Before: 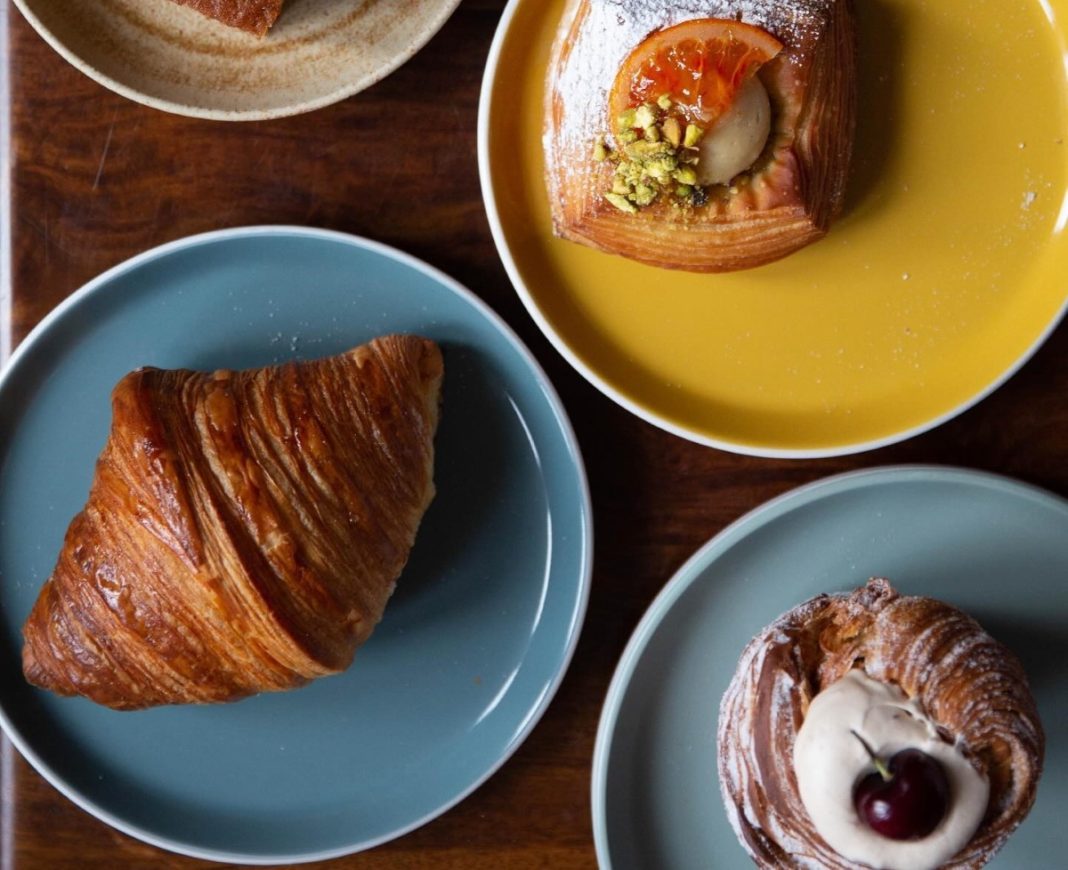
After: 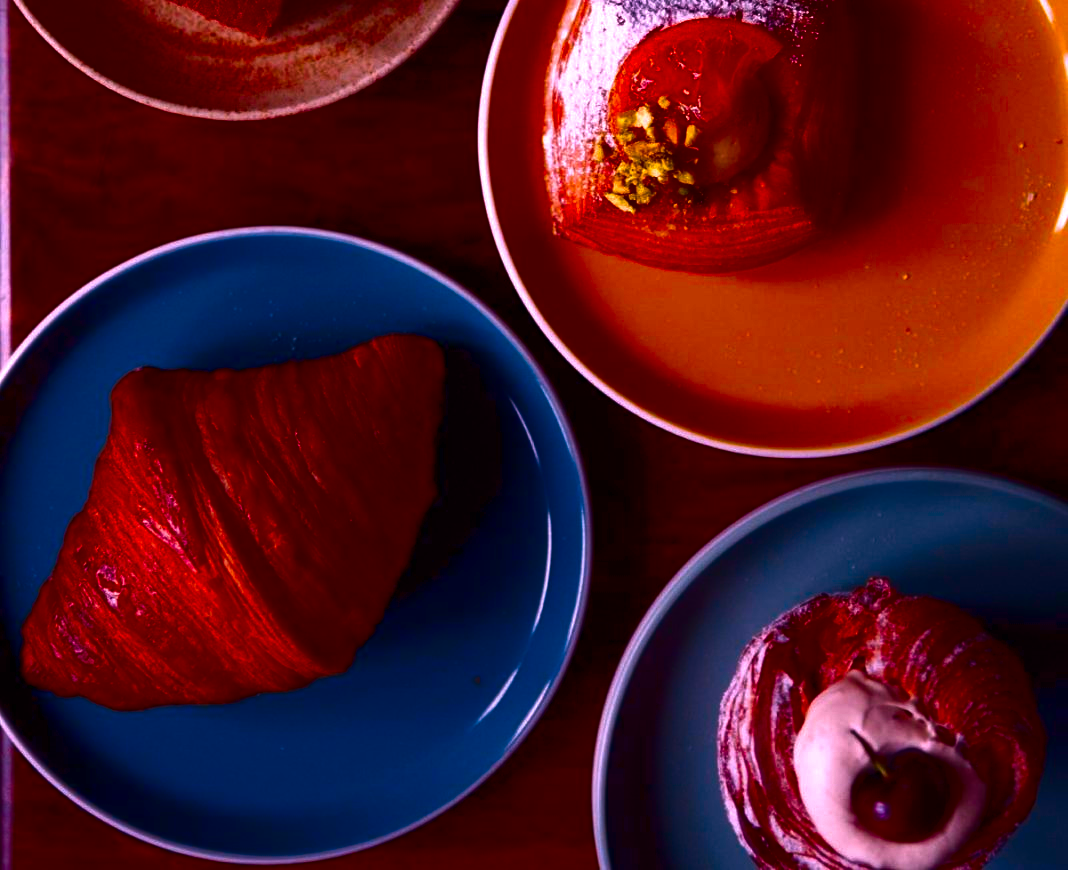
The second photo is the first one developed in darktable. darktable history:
white balance: red 1.188, blue 1.11
contrast brightness saturation: brightness -1, saturation 1
